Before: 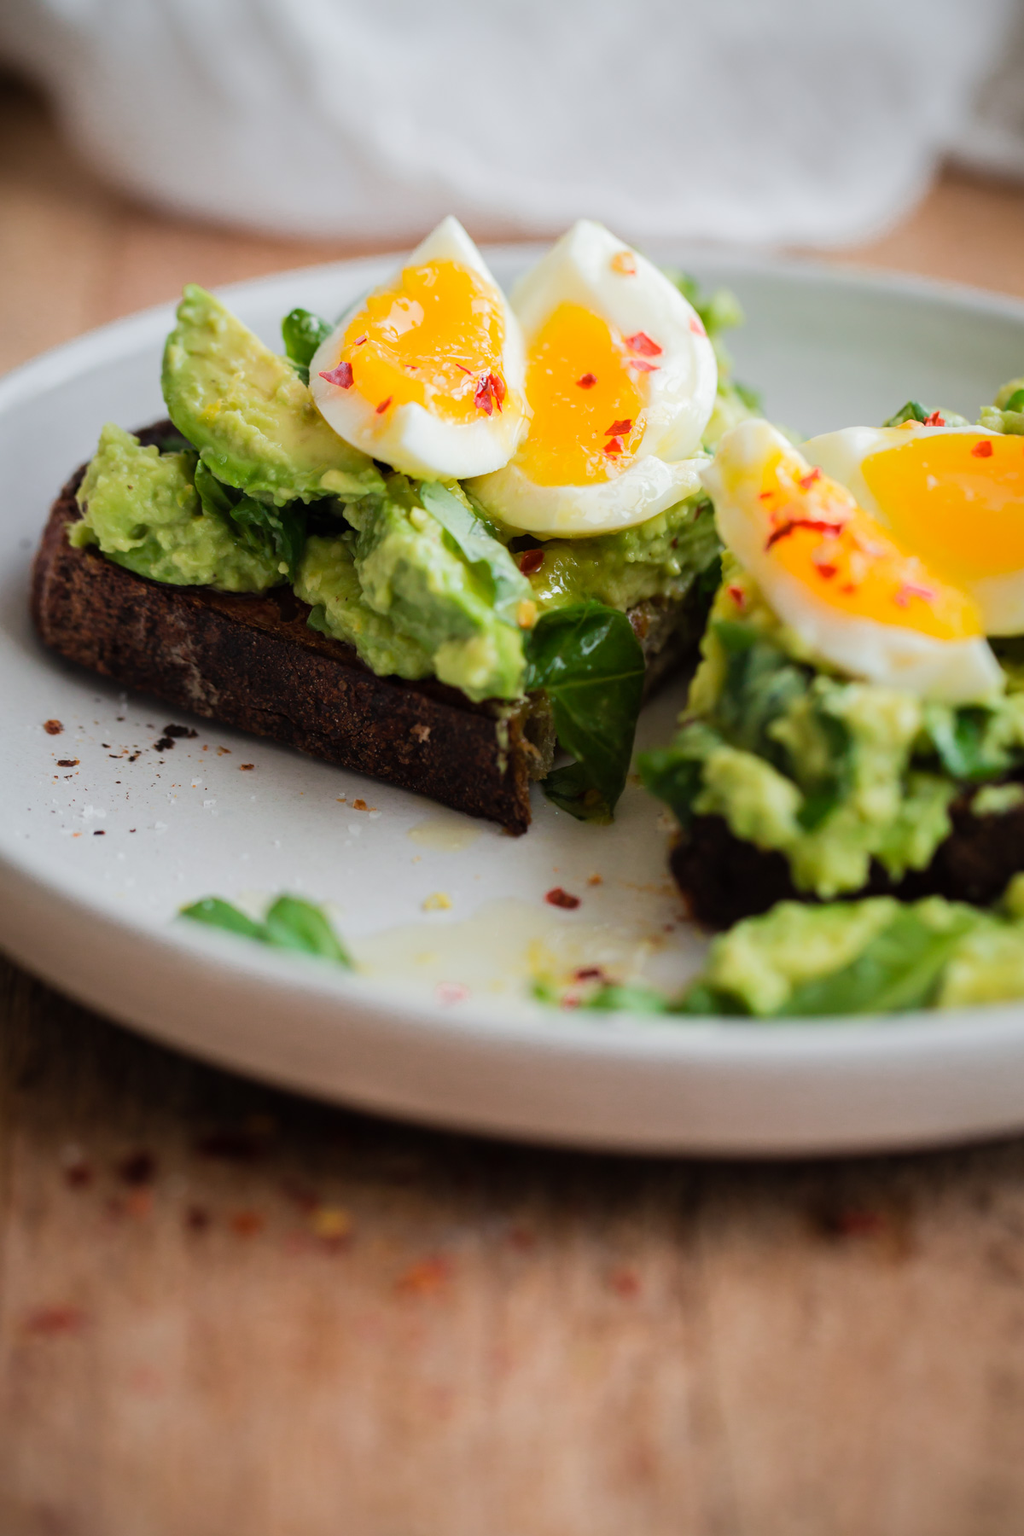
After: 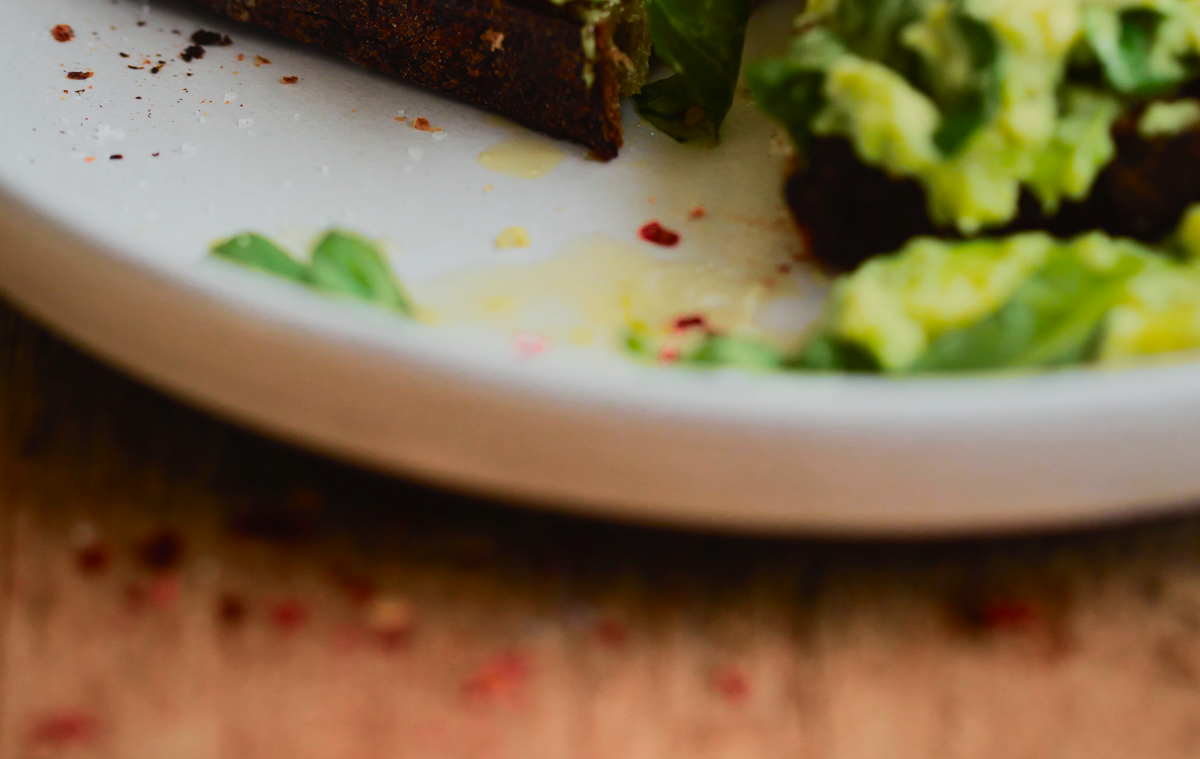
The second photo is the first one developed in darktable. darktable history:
crop: top 45.551%, bottom 12.262%
tone curve: curves: ch0 [(0, 0.018) (0.036, 0.038) (0.15, 0.131) (0.27, 0.247) (0.545, 0.561) (0.761, 0.761) (1, 0.919)]; ch1 [(0, 0) (0.179, 0.173) (0.322, 0.32) (0.429, 0.431) (0.502, 0.5) (0.519, 0.522) (0.562, 0.588) (0.625, 0.67) (0.711, 0.745) (1, 1)]; ch2 [(0, 0) (0.29, 0.295) (0.404, 0.436) (0.497, 0.499) (0.521, 0.523) (0.561, 0.605) (0.657, 0.655) (0.712, 0.764) (1, 1)], color space Lab, independent channels, preserve colors none
